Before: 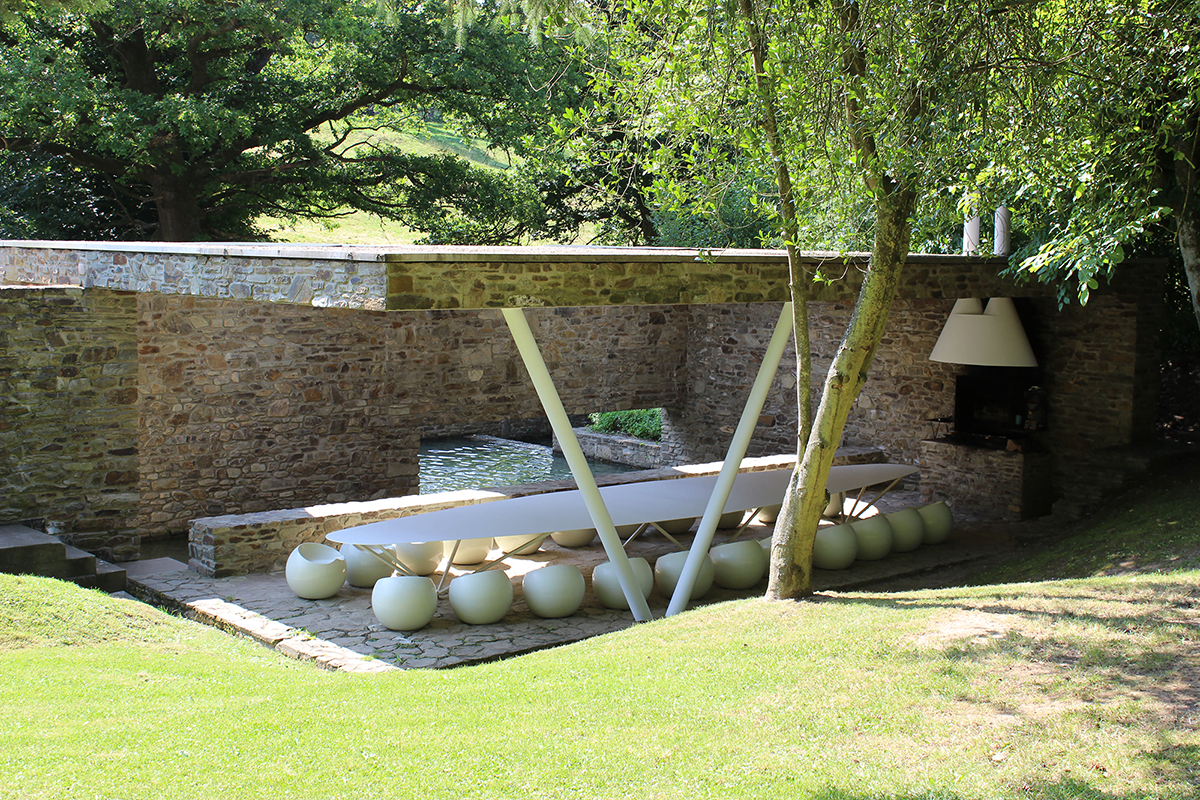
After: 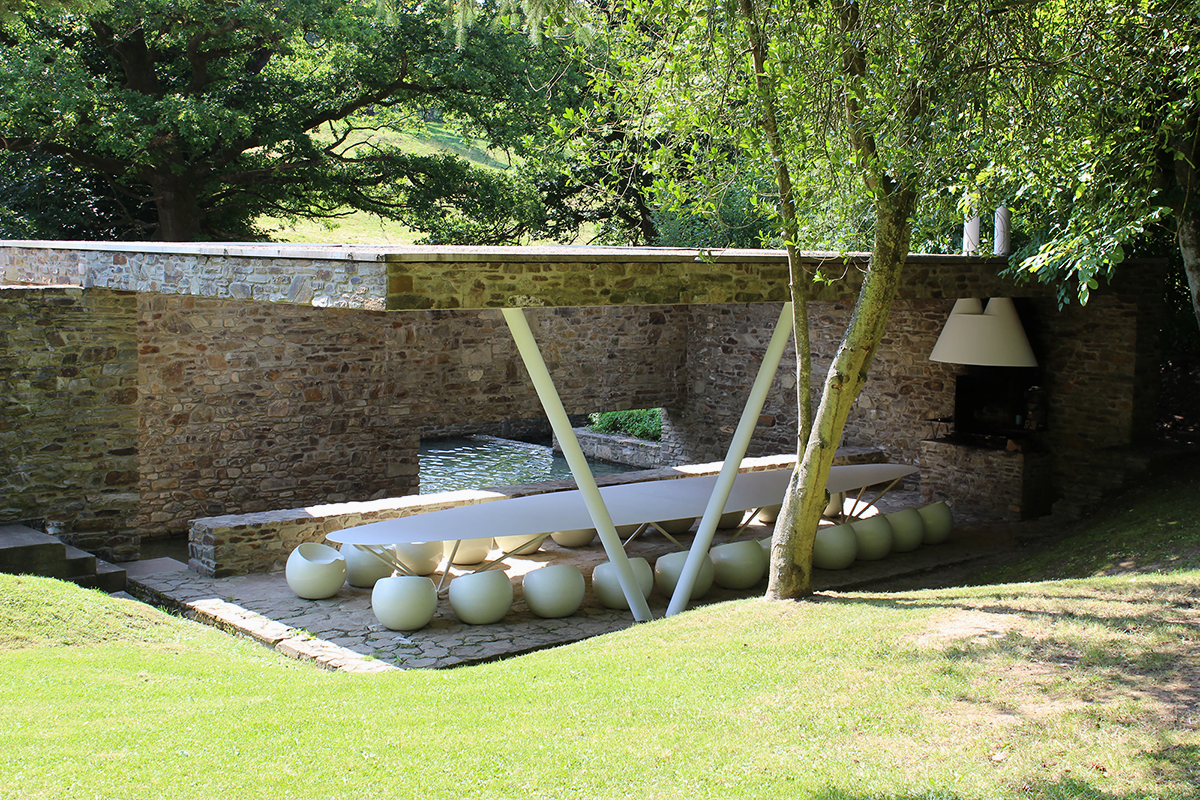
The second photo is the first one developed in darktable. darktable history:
contrast brightness saturation: contrast 0.08, saturation 0.02
exposure: exposure -0.072 EV, compensate highlight preservation false
